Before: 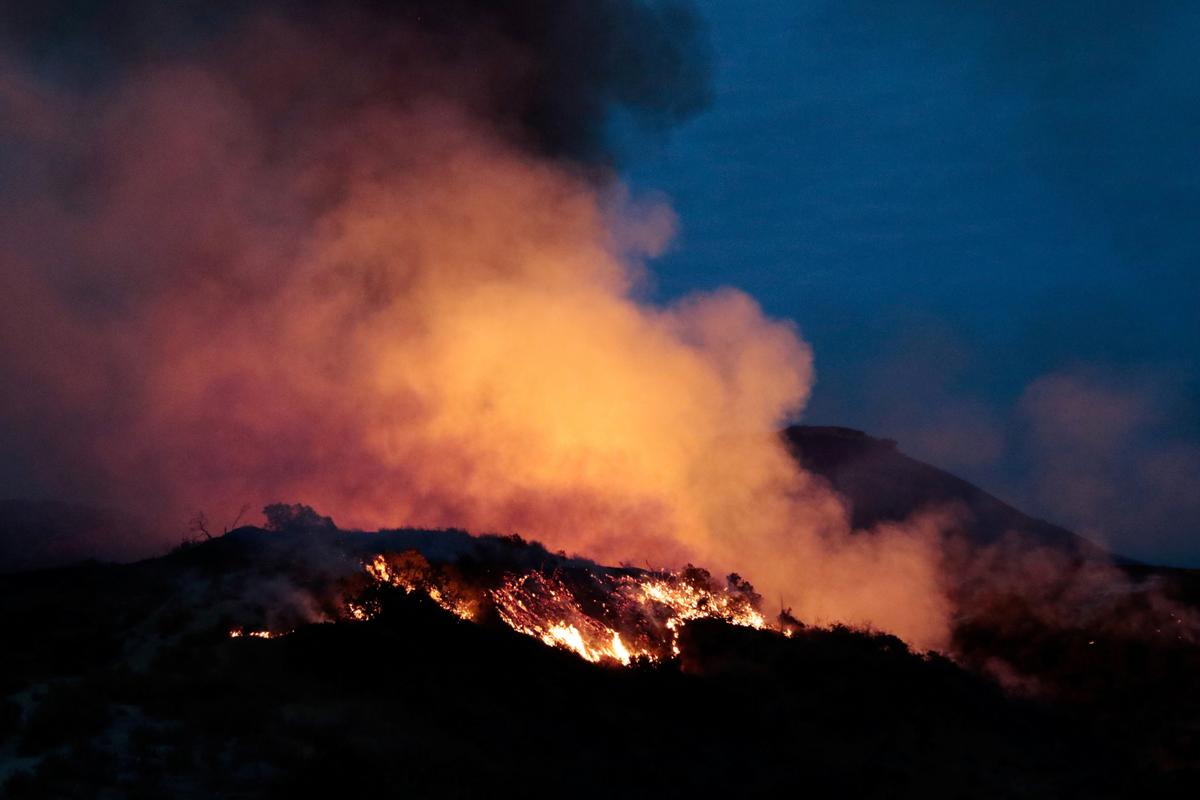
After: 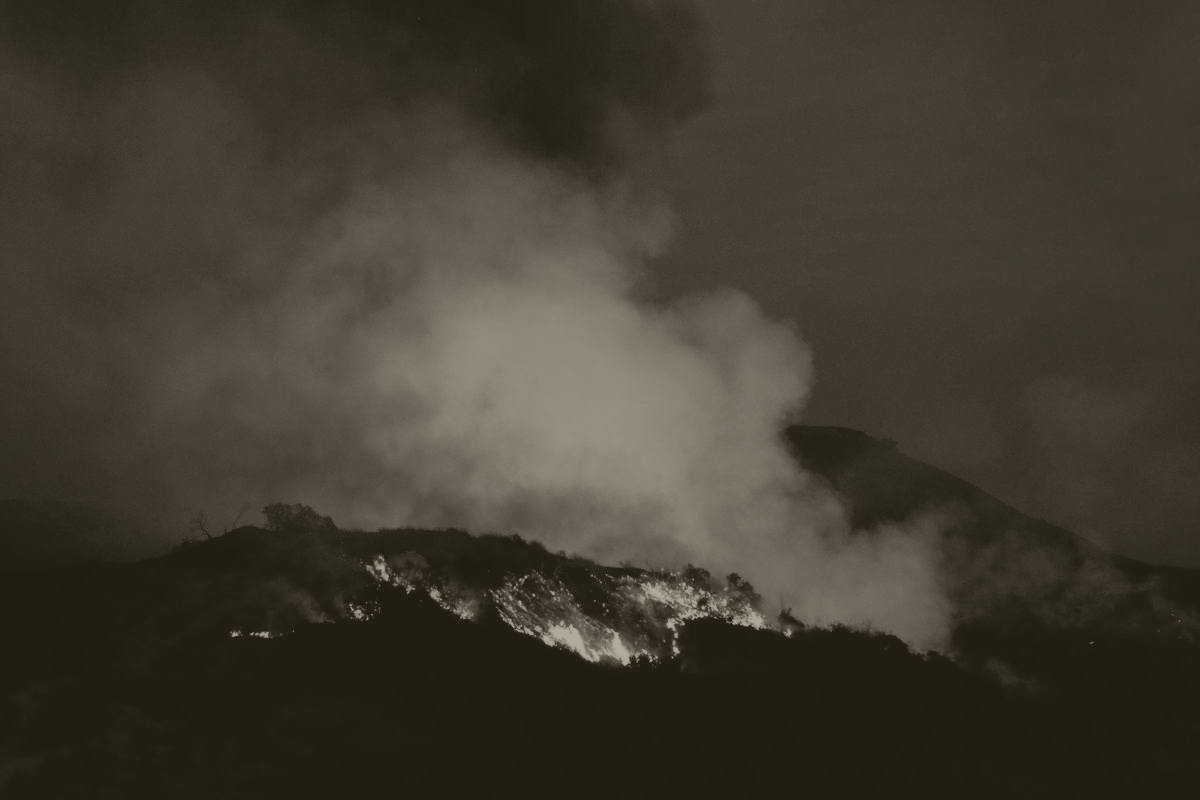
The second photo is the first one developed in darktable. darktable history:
white balance: emerald 1
colorize: hue 41.44°, saturation 22%, source mix 60%, lightness 10.61%
